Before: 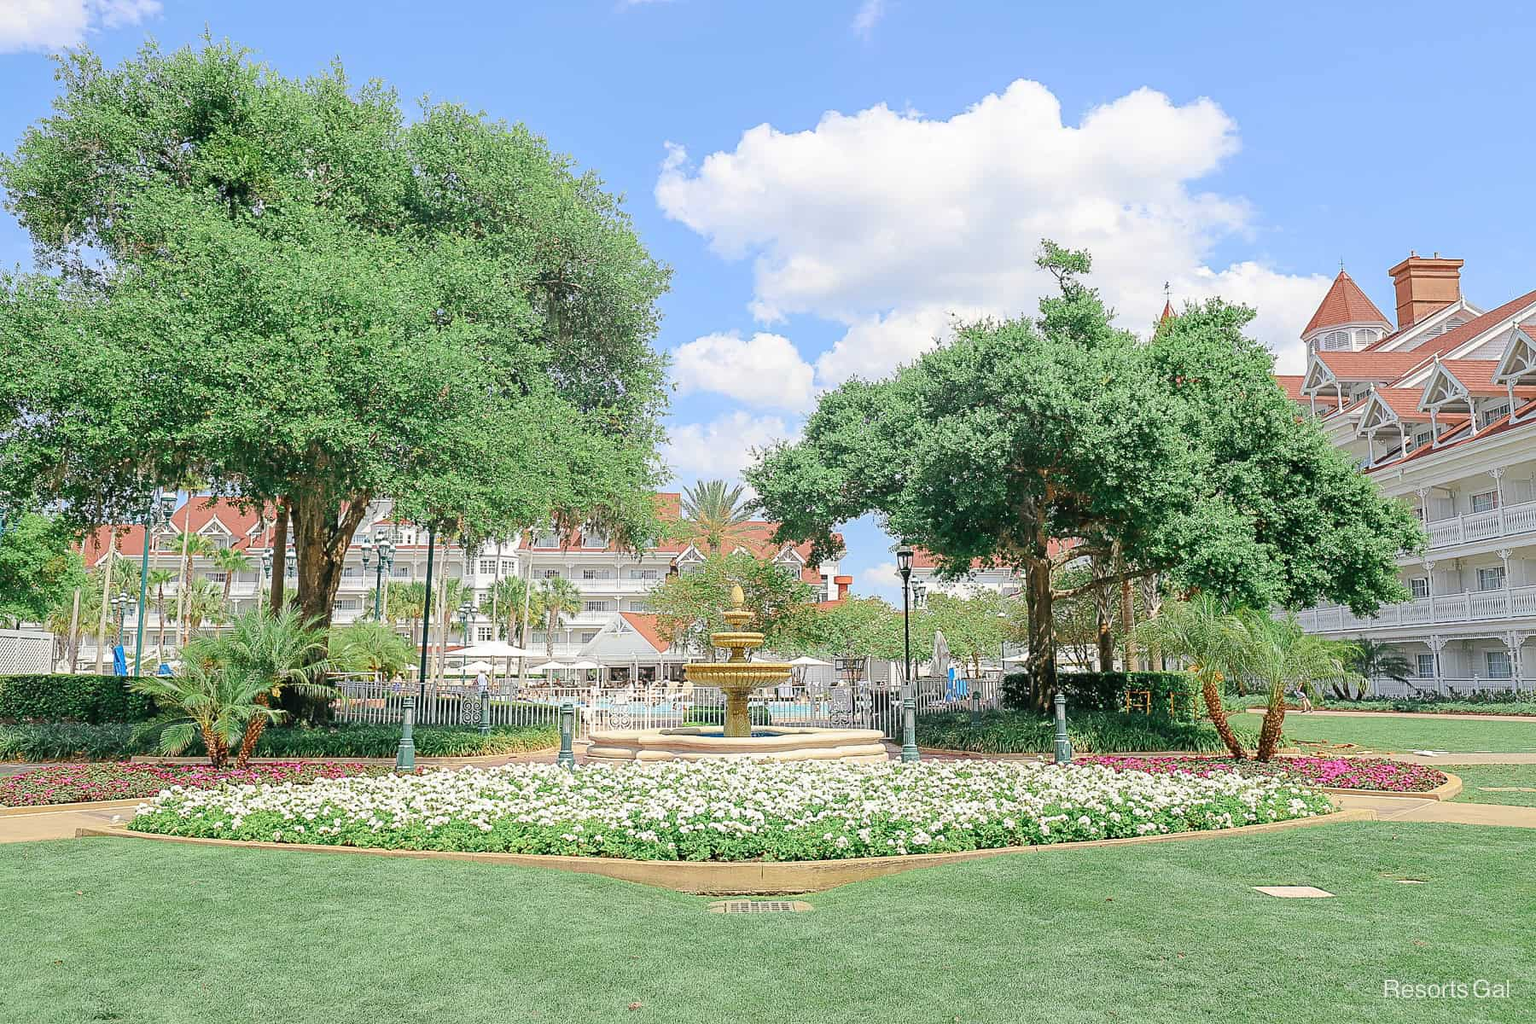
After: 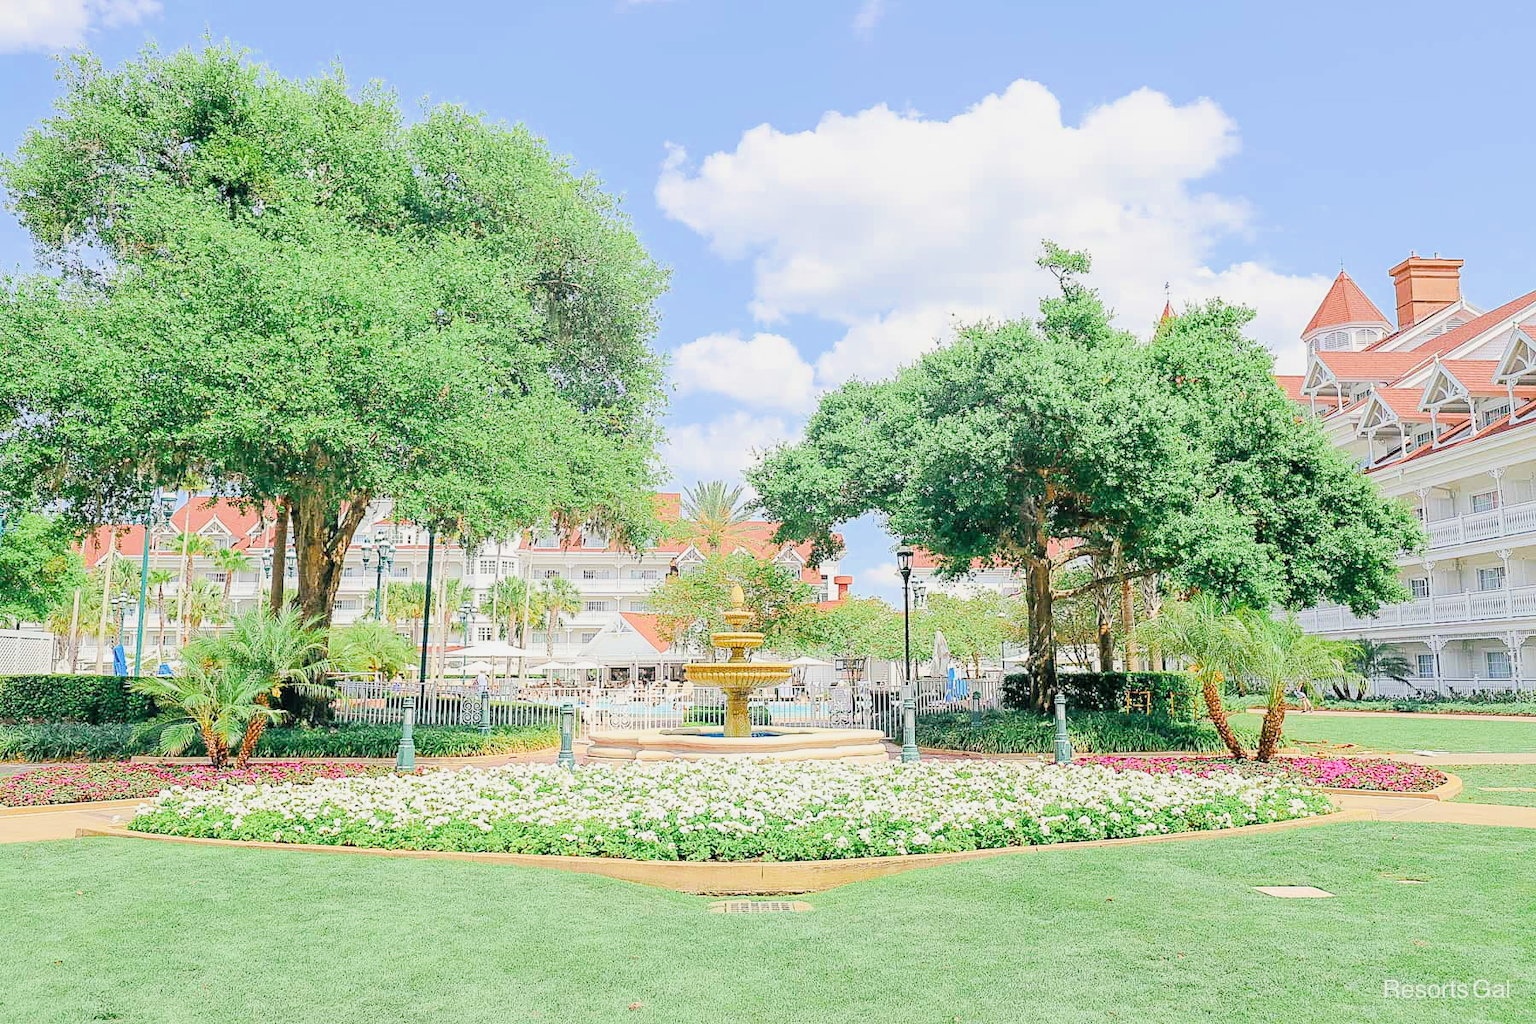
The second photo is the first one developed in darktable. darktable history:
color balance rgb: shadows lift › chroma 4.076%, shadows lift › hue 254.98°, perceptual saturation grading › global saturation 18.475%, global vibrance 20%
exposure: black level correction 0, exposure 1.095 EV, compensate exposure bias true, compensate highlight preservation false
contrast brightness saturation: saturation -0.061
filmic rgb: black relative exposure -7.65 EV, white relative exposure 4.56 EV, hardness 3.61
